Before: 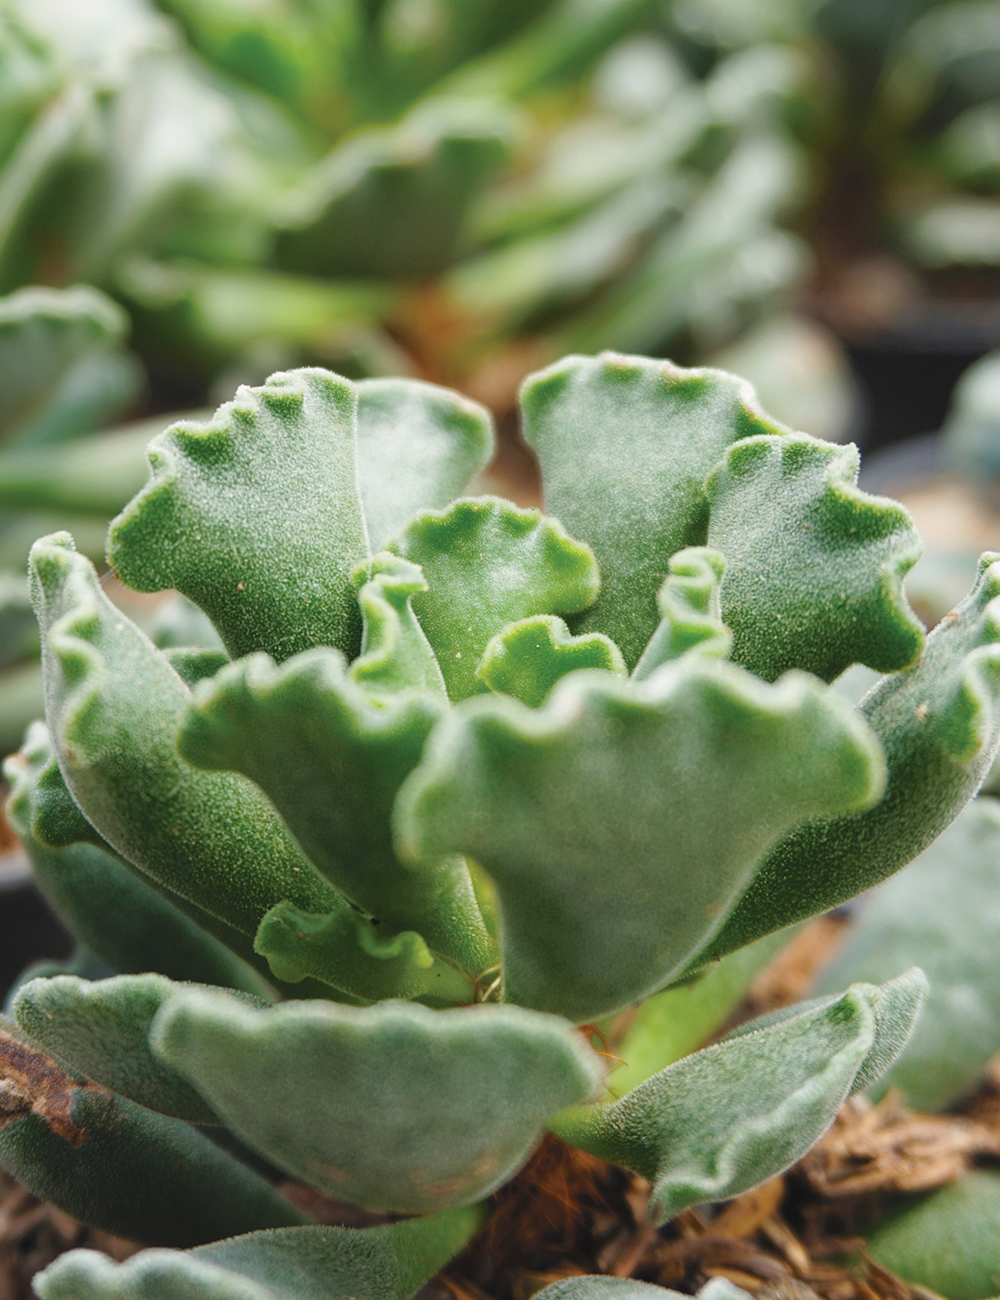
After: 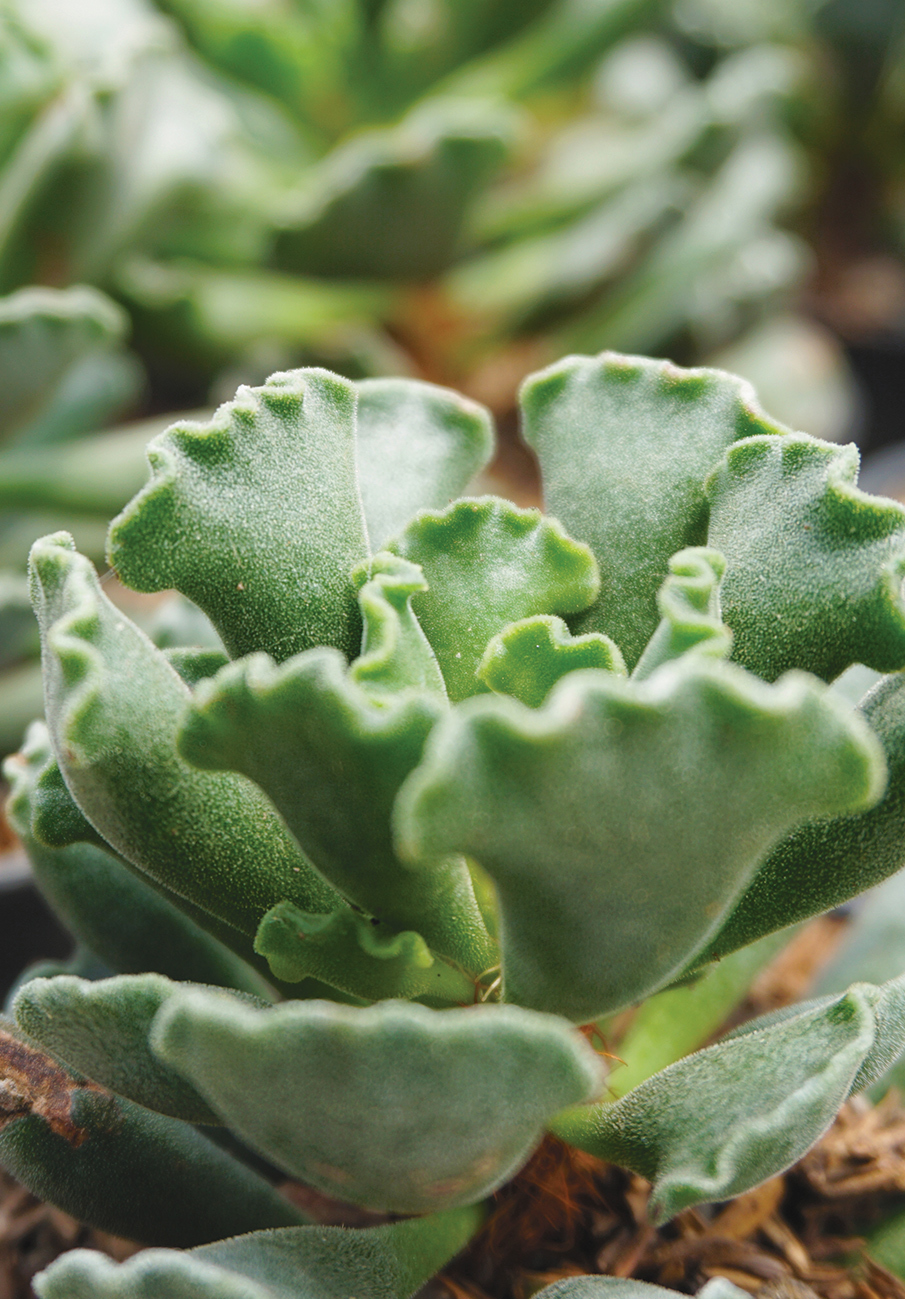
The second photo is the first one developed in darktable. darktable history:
crop: right 9.491%, bottom 0.022%
